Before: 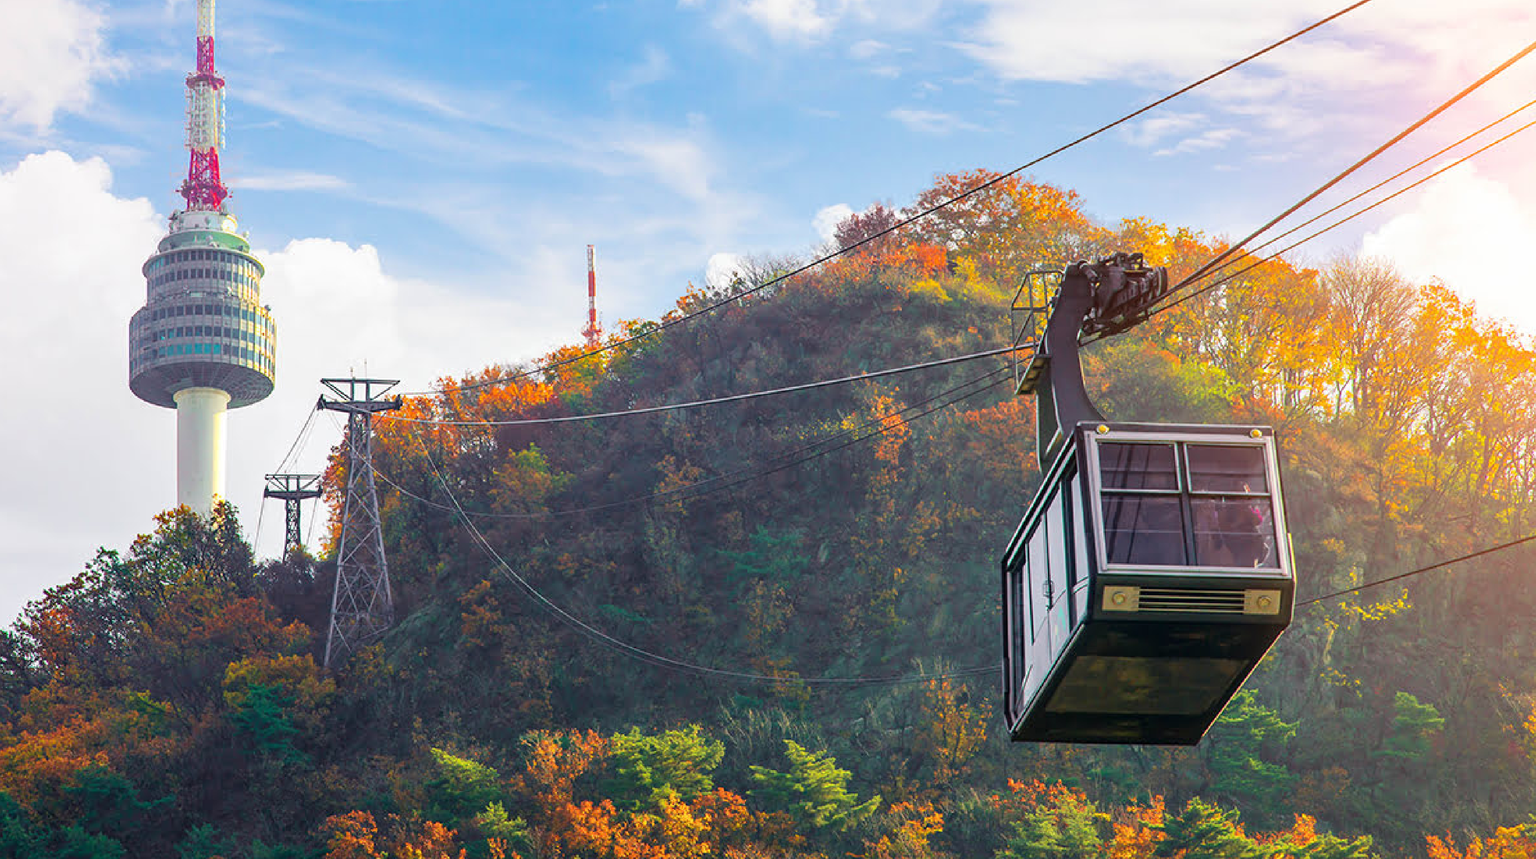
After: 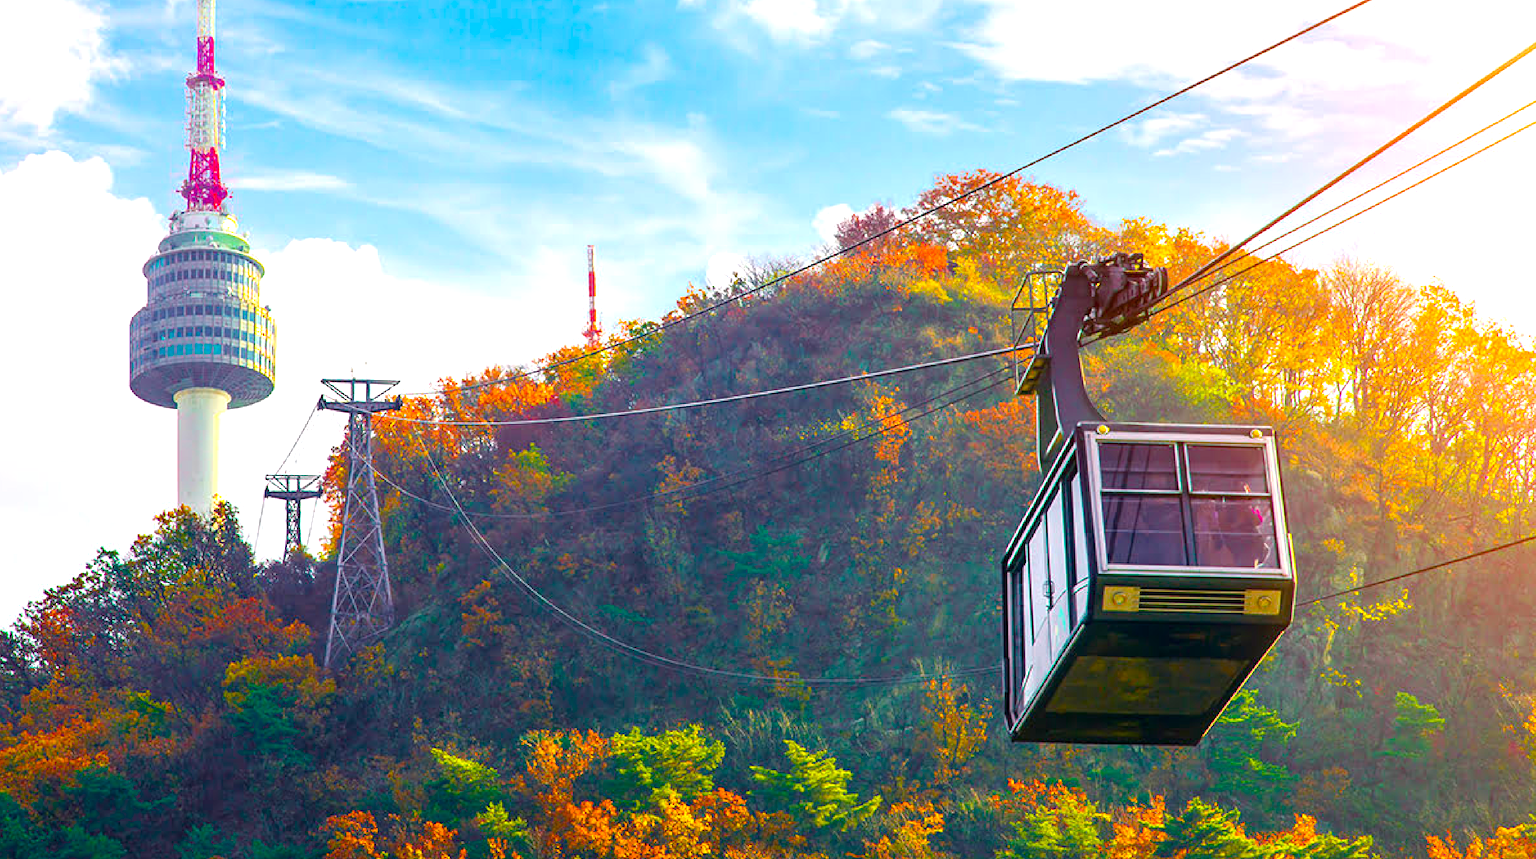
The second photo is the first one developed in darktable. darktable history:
color balance rgb: perceptual saturation grading › global saturation 0.989%, perceptual saturation grading › mid-tones 6.212%, perceptual saturation grading › shadows 71.522%, perceptual brilliance grading › global brilliance 12.356%, global vibrance 39.738%
